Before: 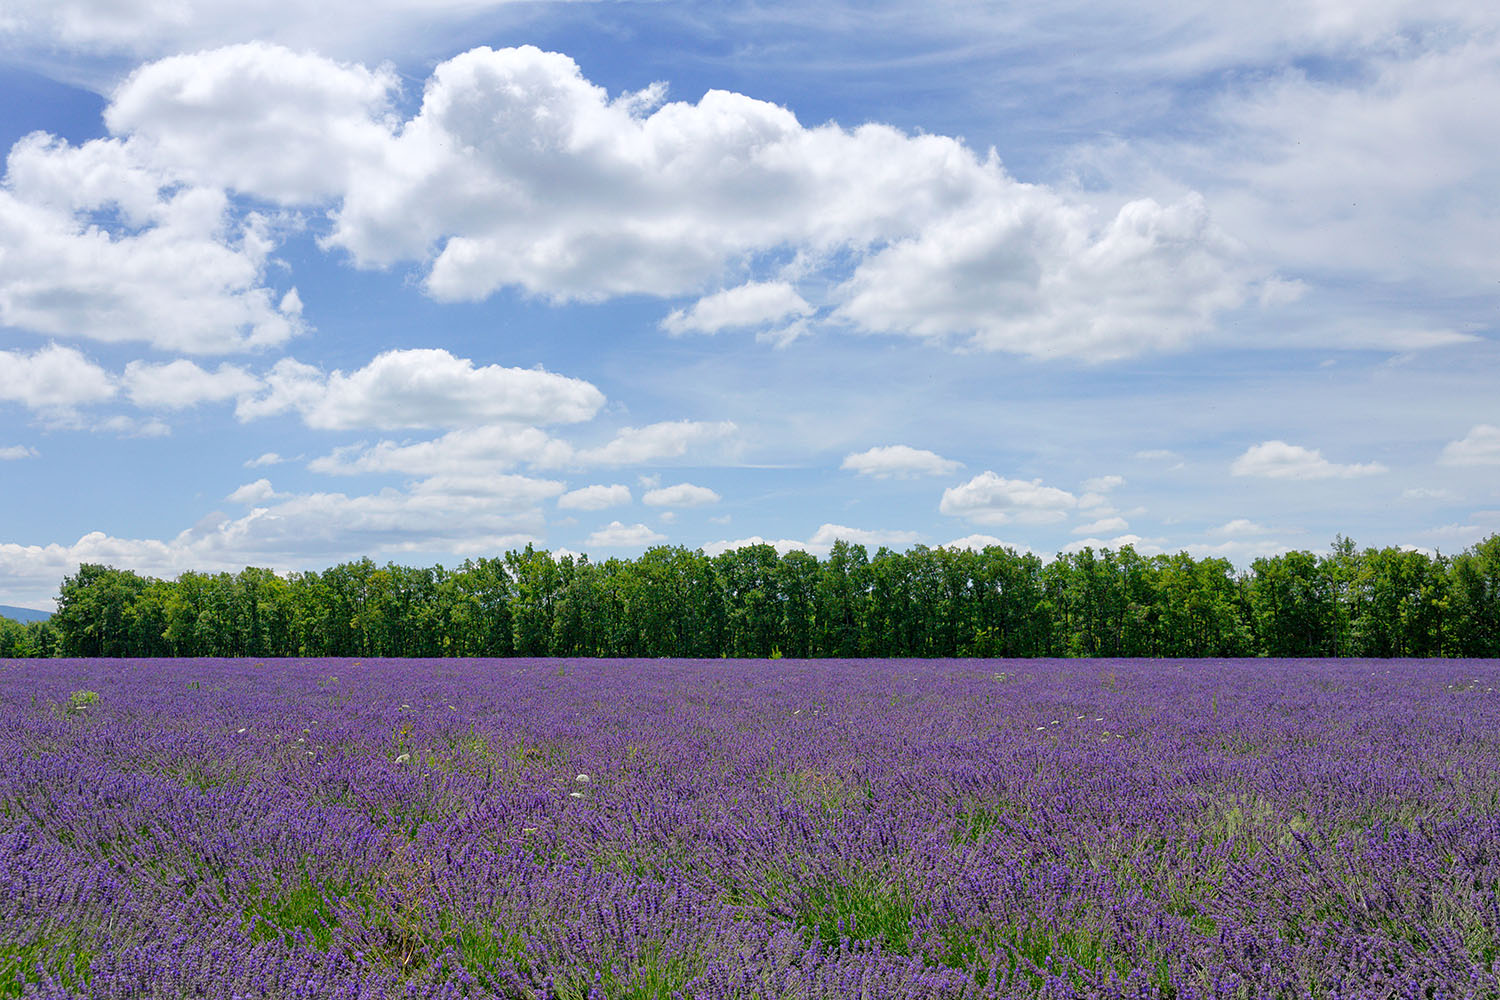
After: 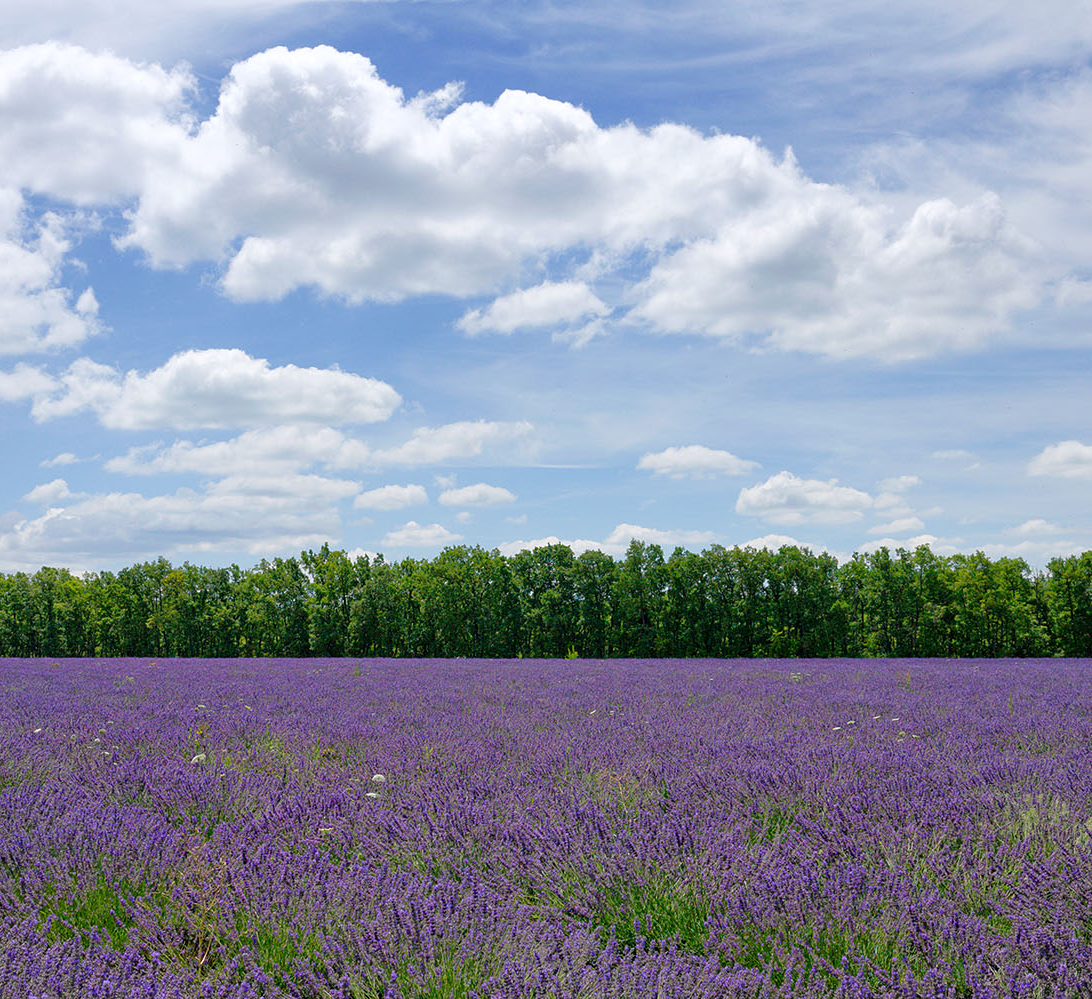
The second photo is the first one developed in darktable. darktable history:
crop: left 13.645%, top 0%, right 13.499%
